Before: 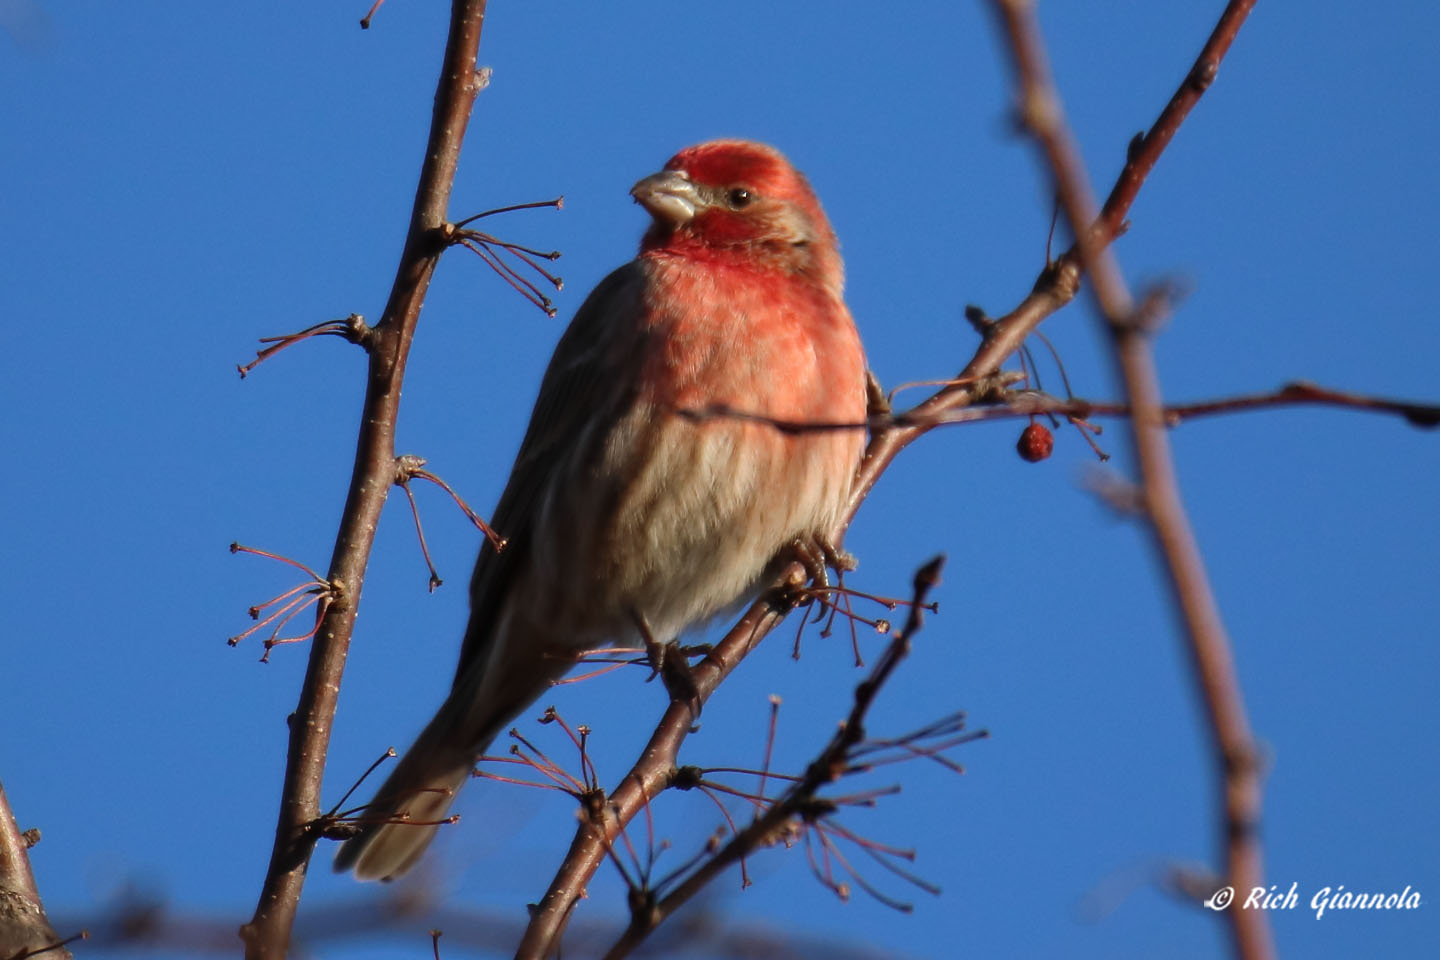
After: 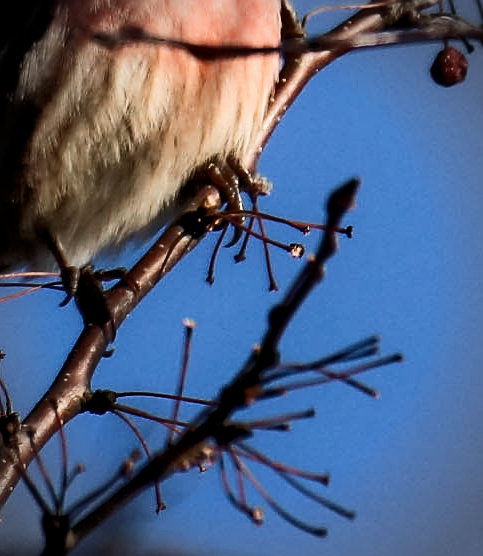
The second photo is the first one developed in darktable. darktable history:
vignetting: automatic ratio true
filmic rgb: black relative exposure -5 EV, white relative exposure 3.56 EV, hardness 3.17, contrast 1.187, highlights saturation mix -49.4%
crop: left 40.758%, top 39.244%, right 25.669%, bottom 2.786%
tone equalizer: -8 EV -0.508 EV, -7 EV -0.327 EV, -6 EV -0.071 EV, -5 EV 0.402 EV, -4 EV 0.947 EV, -3 EV 0.807 EV, -2 EV -0.009 EV, -1 EV 0.143 EV, +0 EV -0.023 EV
contrast brightness saturation: contrast 0.27
sharpen: on, module defaults
